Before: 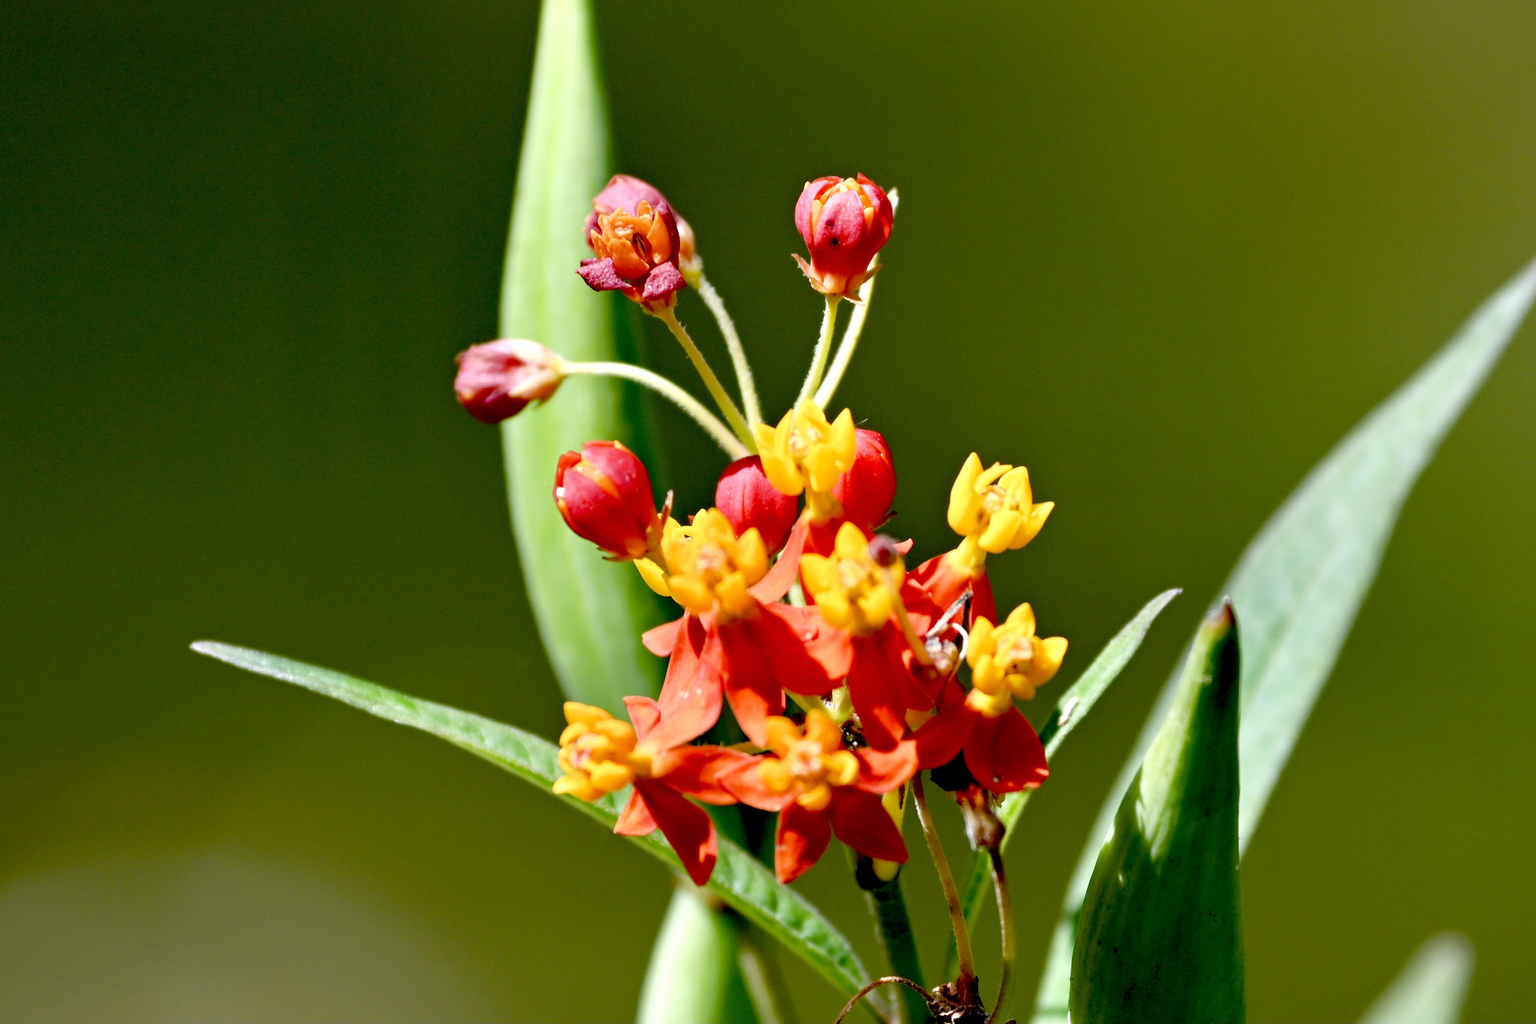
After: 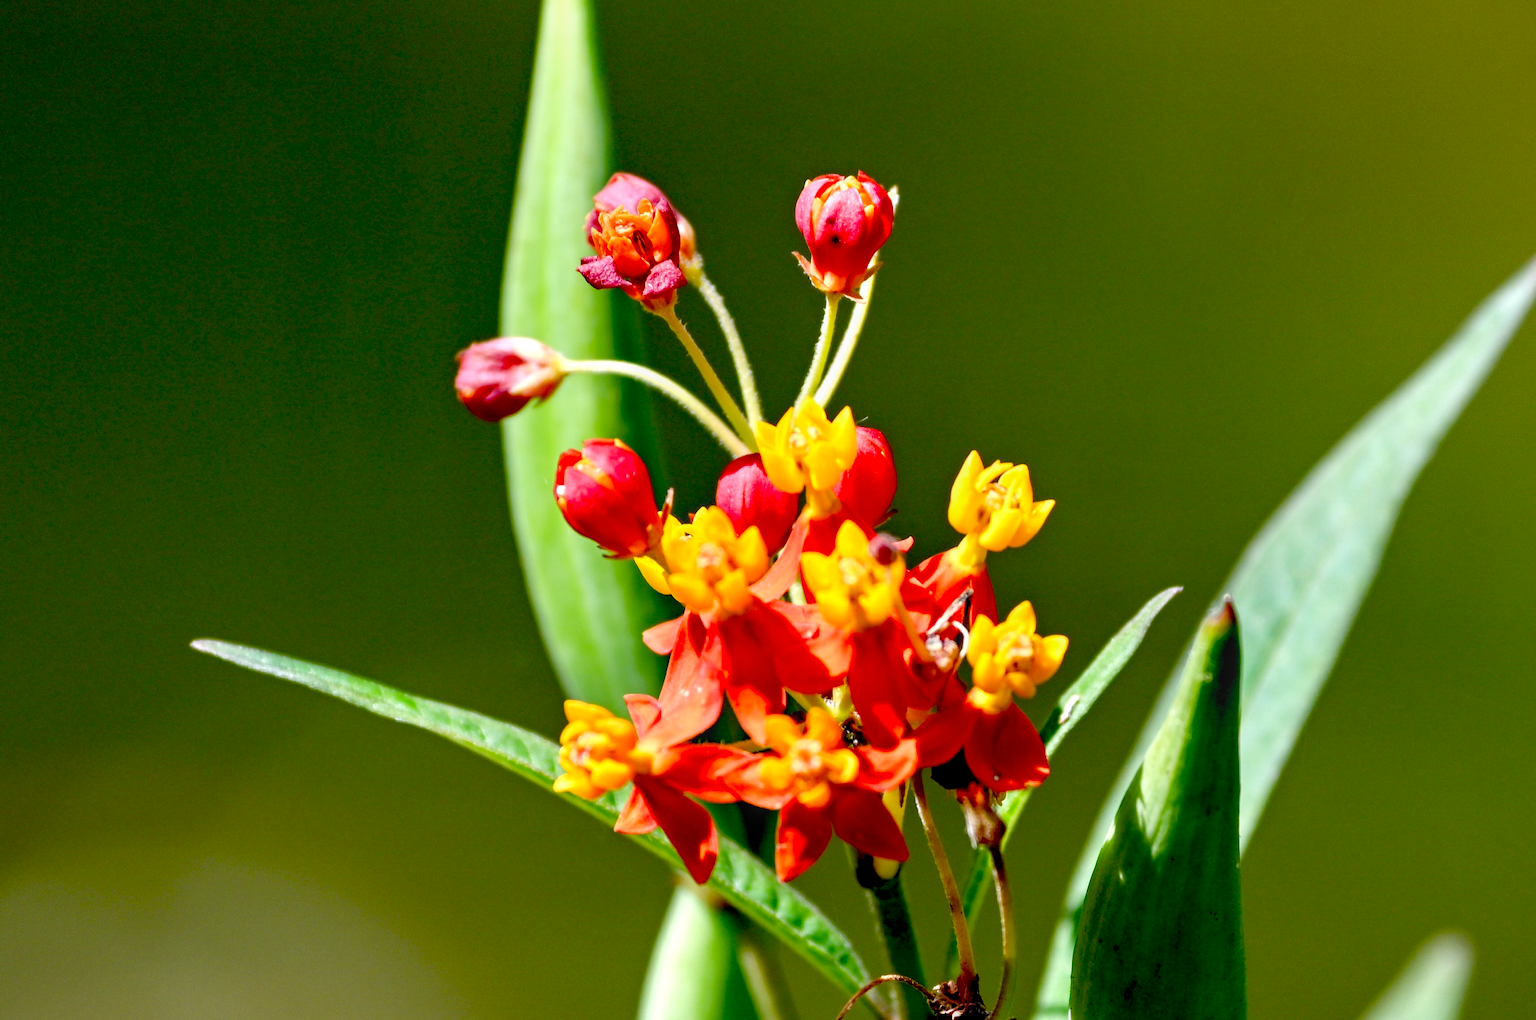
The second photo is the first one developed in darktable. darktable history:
crop: top 0.248%, bottom 0.151%
contrast brightness saturation: saturation 0.123
local contrast: on, module defaults
